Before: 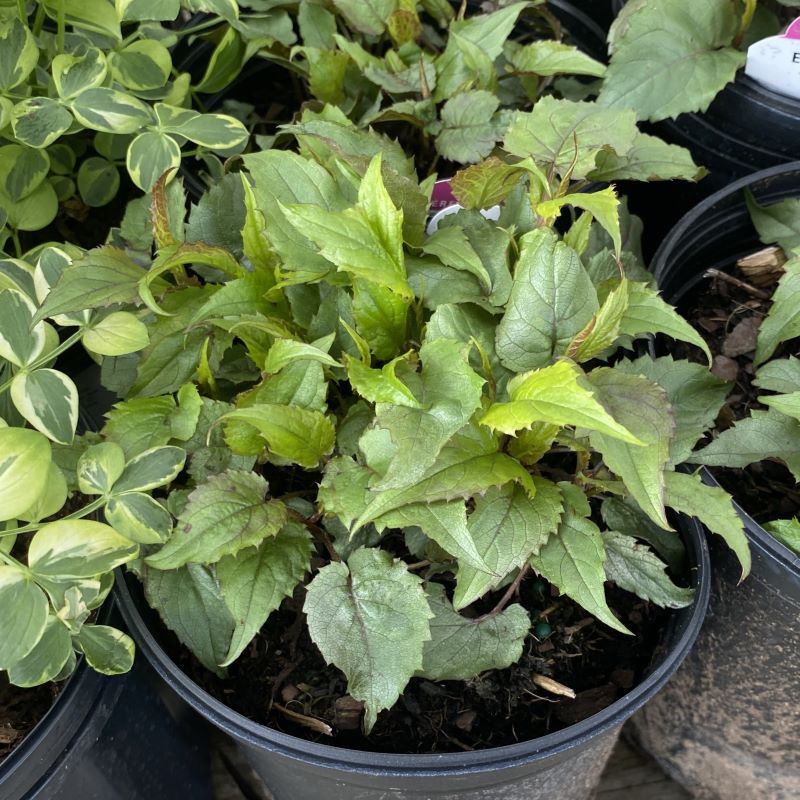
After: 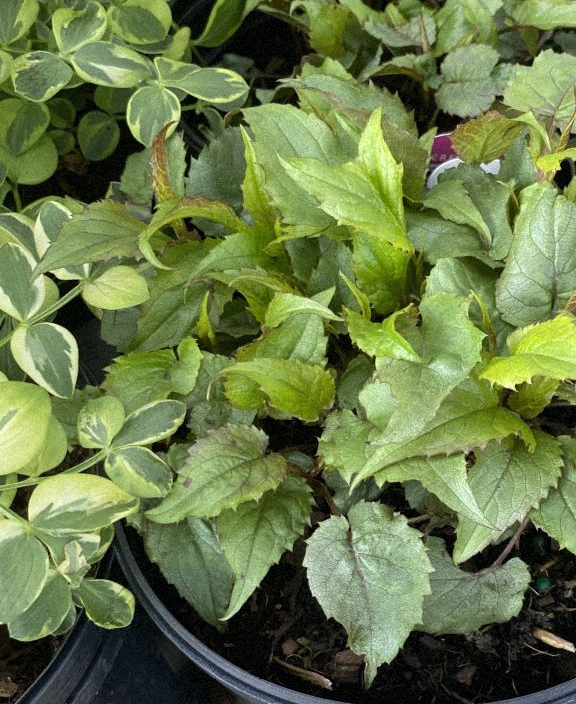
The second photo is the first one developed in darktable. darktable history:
grain: mid-tones bias 0%
crop: top 5.803%, right 27.864%, bottom 5.804%
